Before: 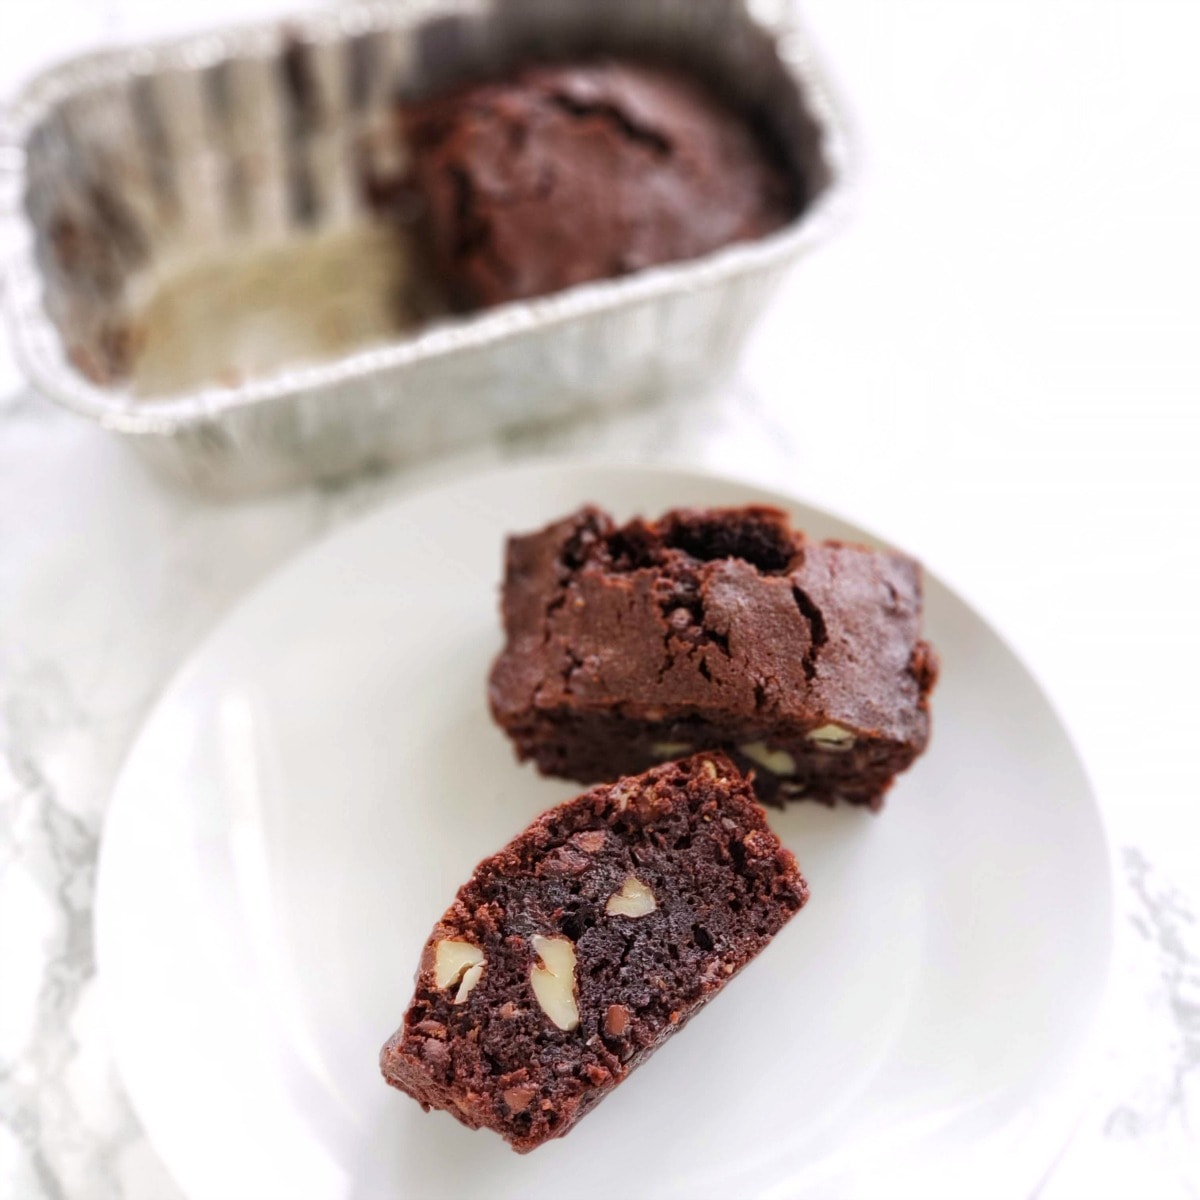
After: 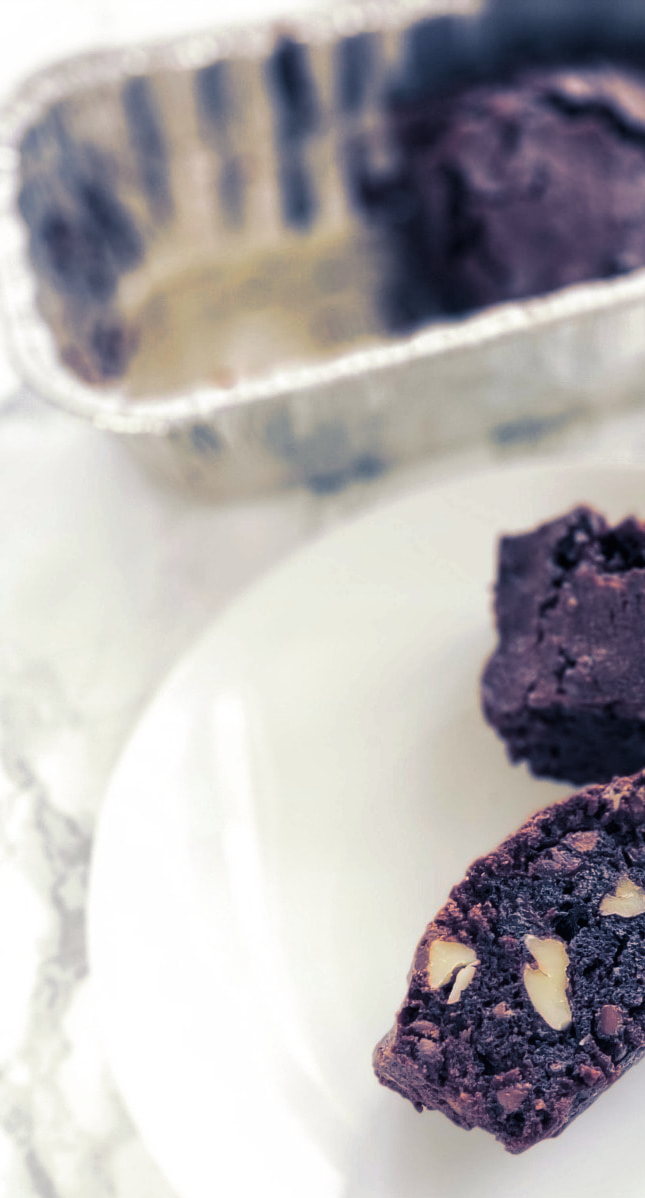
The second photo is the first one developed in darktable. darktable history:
crop: left 0.587%, right 45.588%, bottom 0.086%
split-toning: shadows › hue 226.8°, shadows › saturation 0.84
